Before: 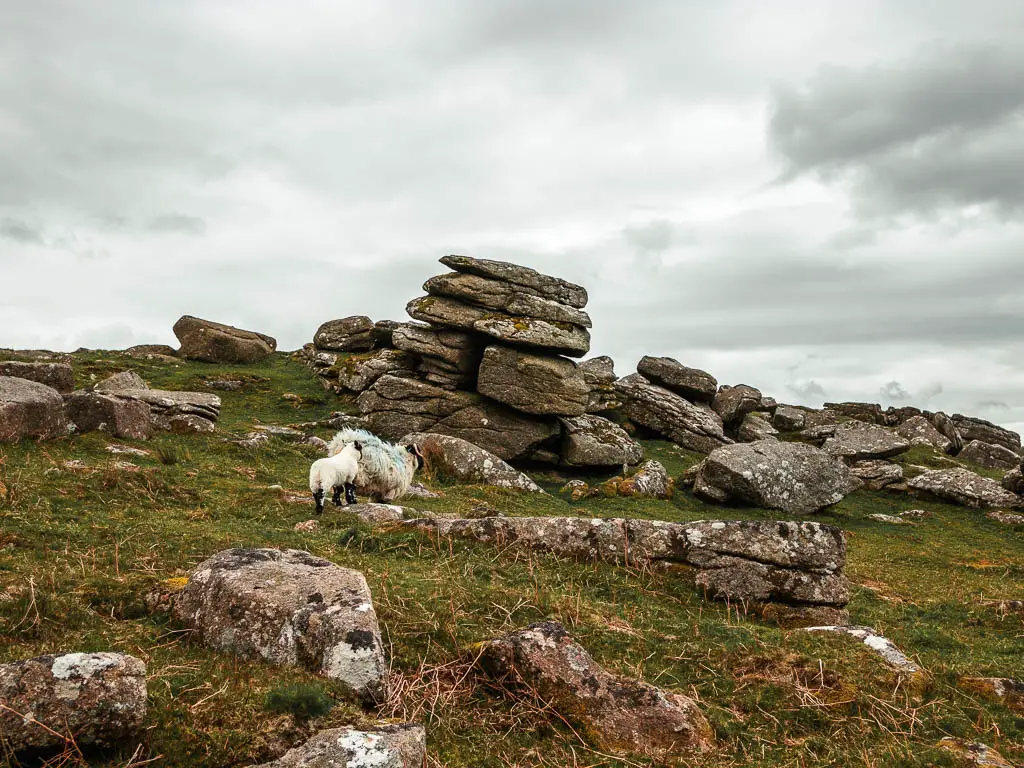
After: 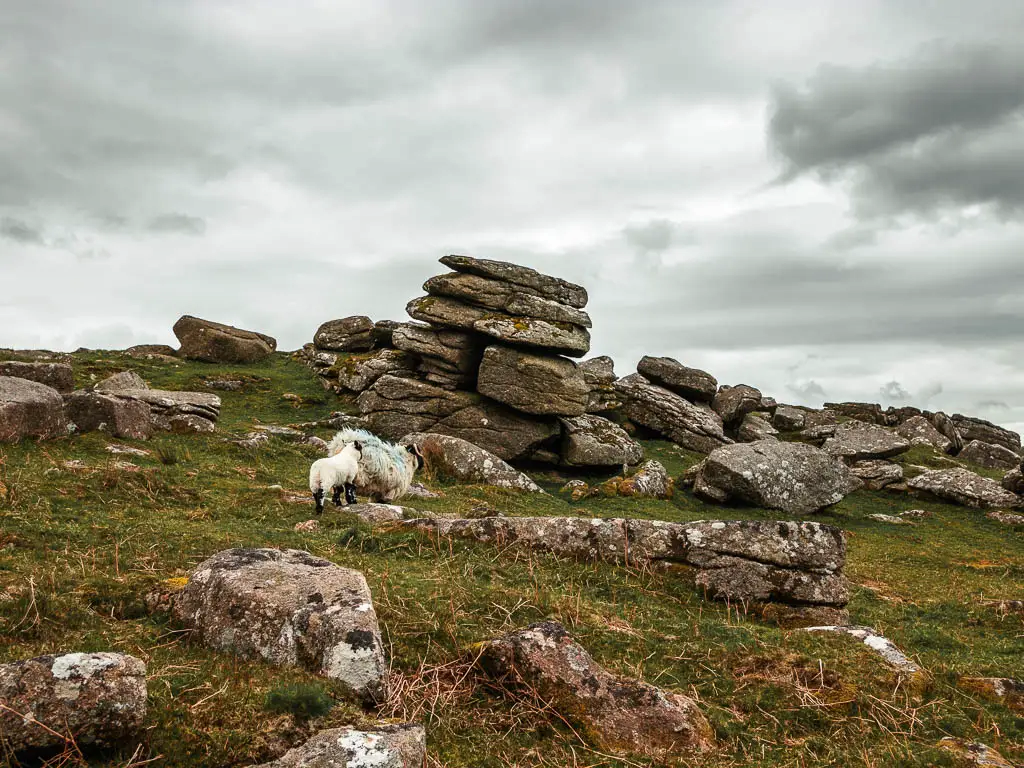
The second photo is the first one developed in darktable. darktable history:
shadows and highlights: shadows 4.79, soften with gaussian
